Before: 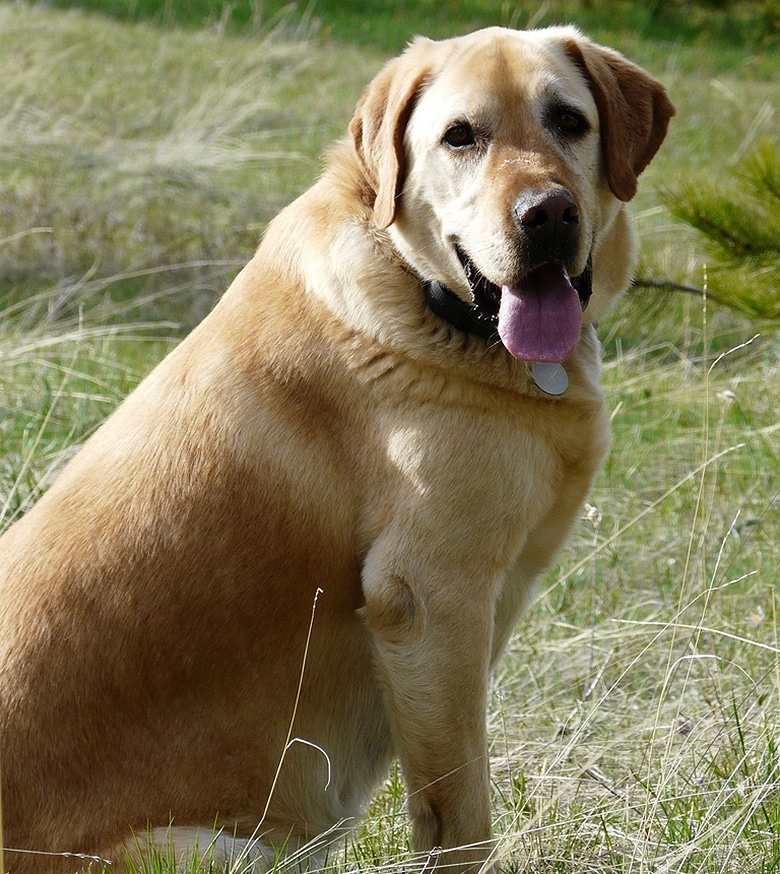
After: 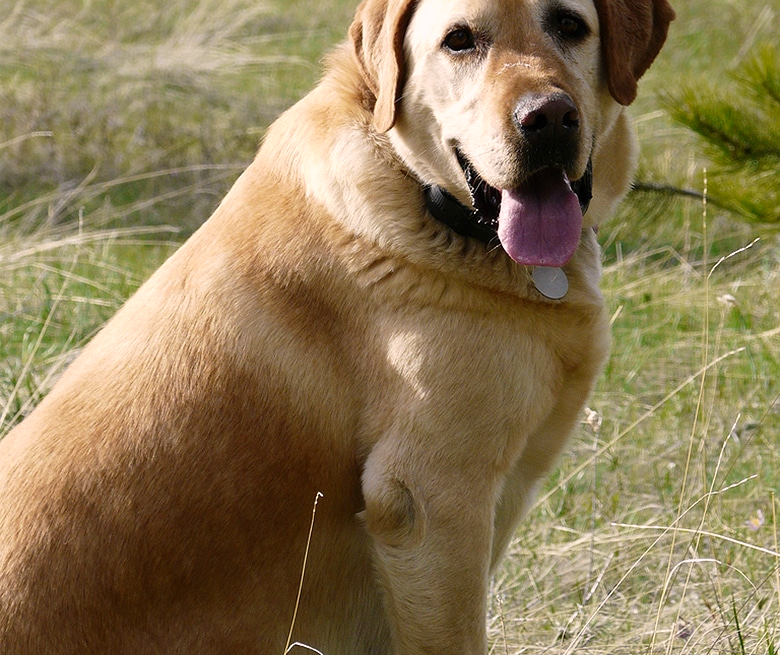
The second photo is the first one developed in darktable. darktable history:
crop: top 11.038%, bottom 13.962%
color correction: highlights a* 7.34, highlights b* 4.37
